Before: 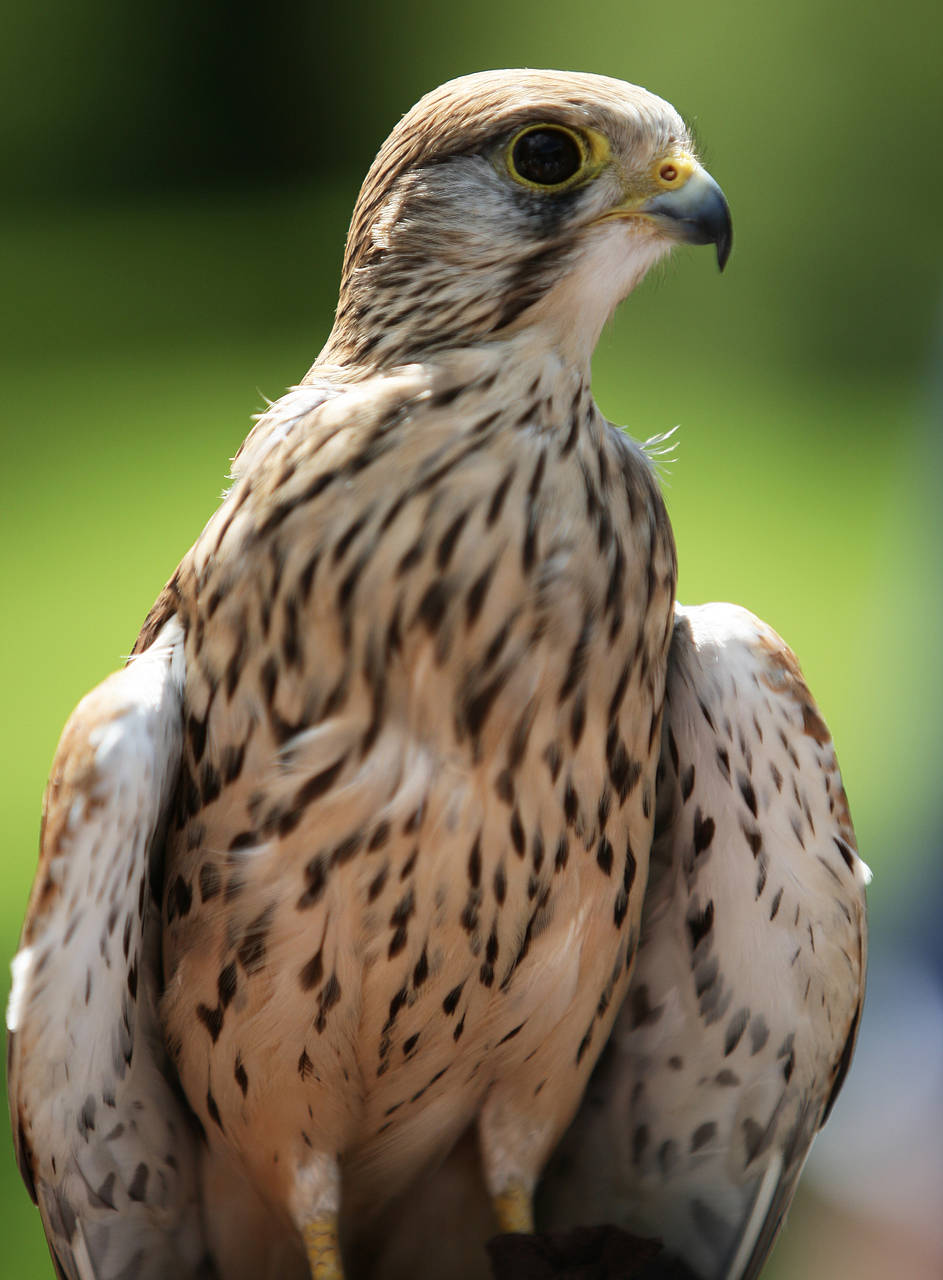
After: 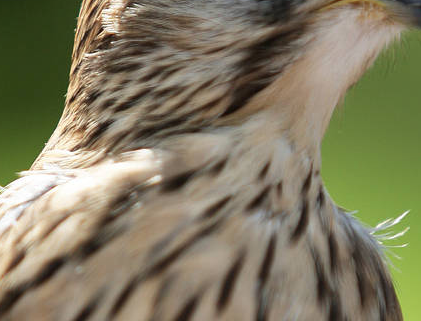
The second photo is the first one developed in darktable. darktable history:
crop: left 28.64%, top 16.832%, right 26.637%, bottom 58.055%
shadows and highlights: radius 108.52, shadows 44.07, highlights -67.8, low approximation 0.01, soften with gaussian
